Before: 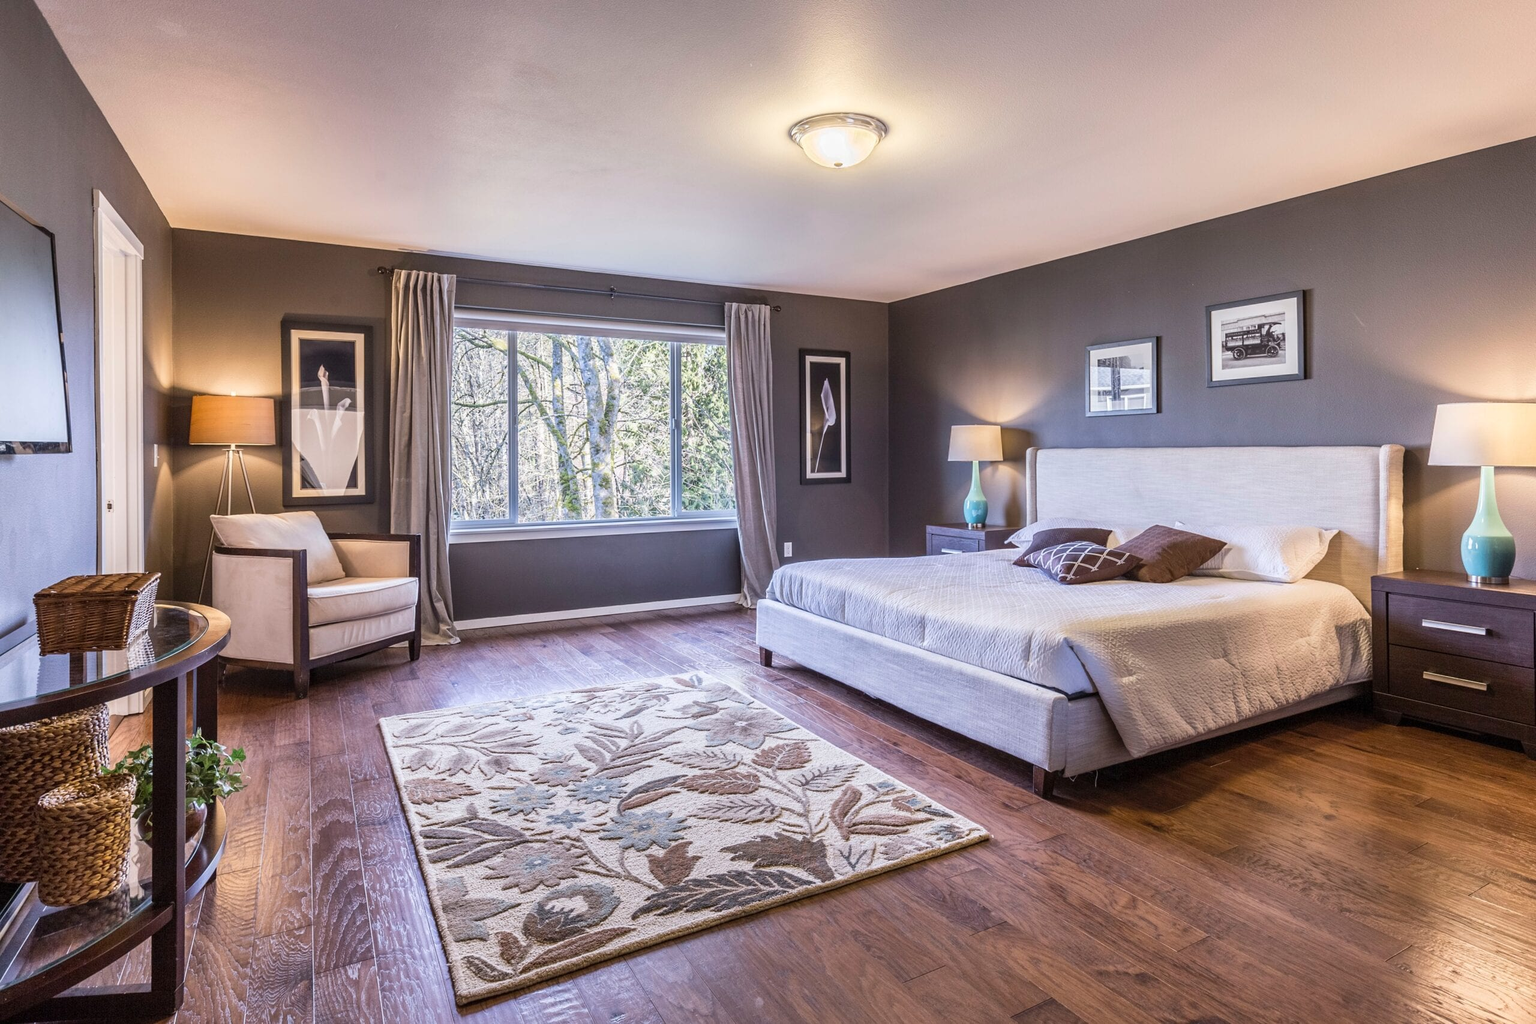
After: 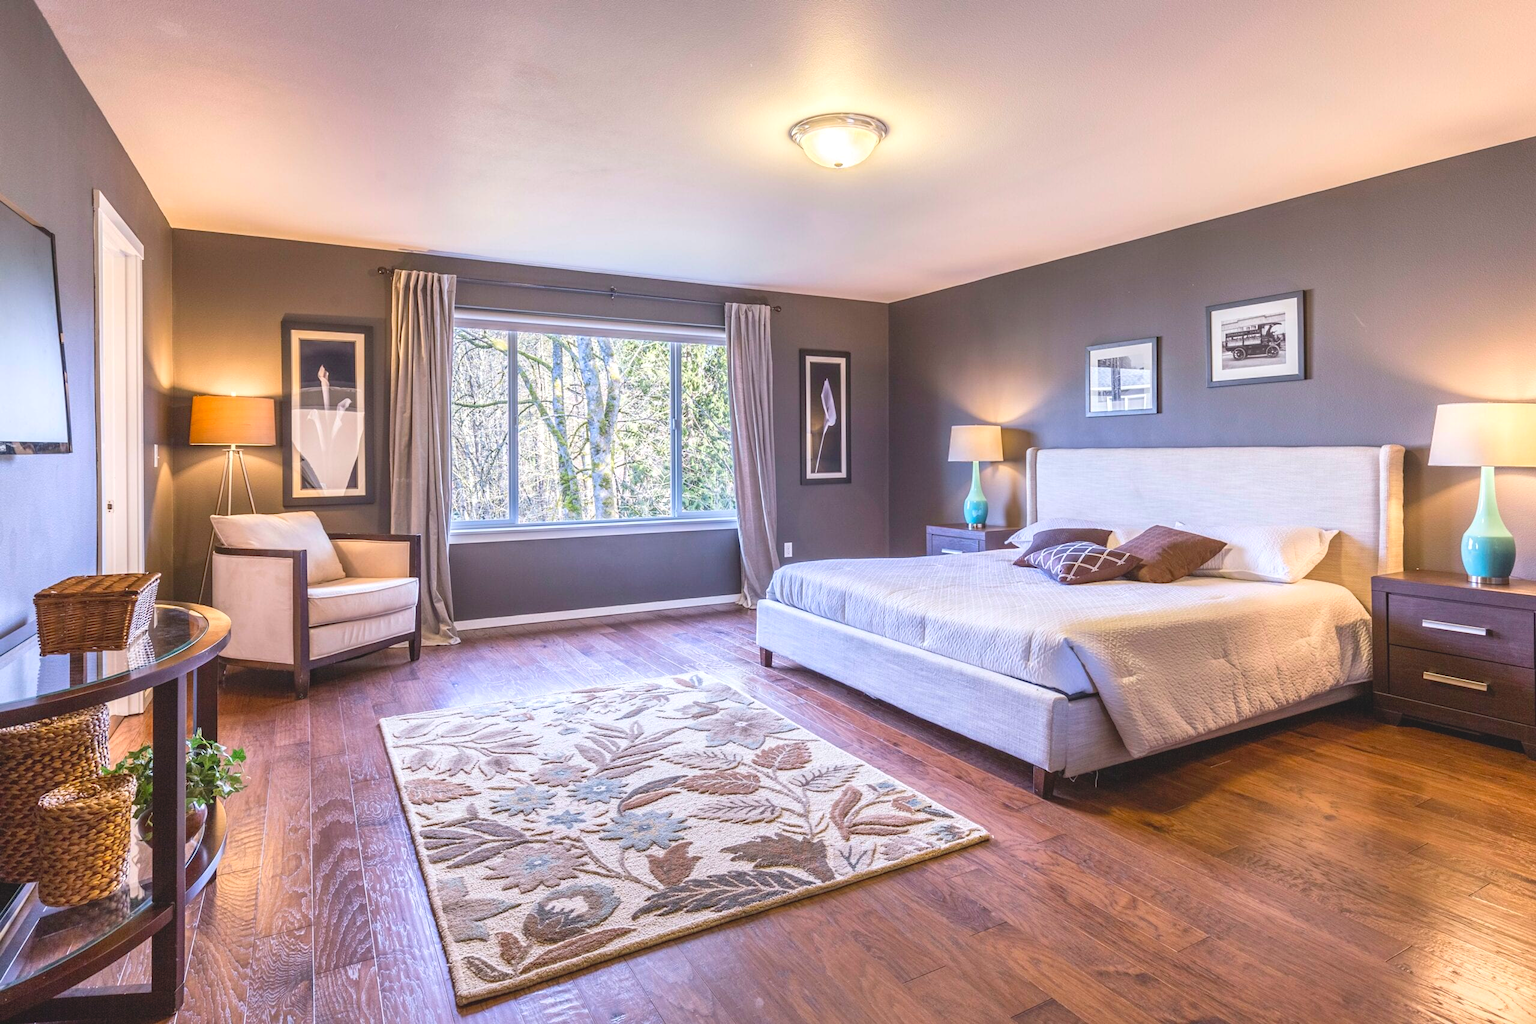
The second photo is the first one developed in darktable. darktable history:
contrast brightness saturation: contrast -0.19, saturation 0.19
exposure: exposure 0.6 EV, compensate highlight preservation false
